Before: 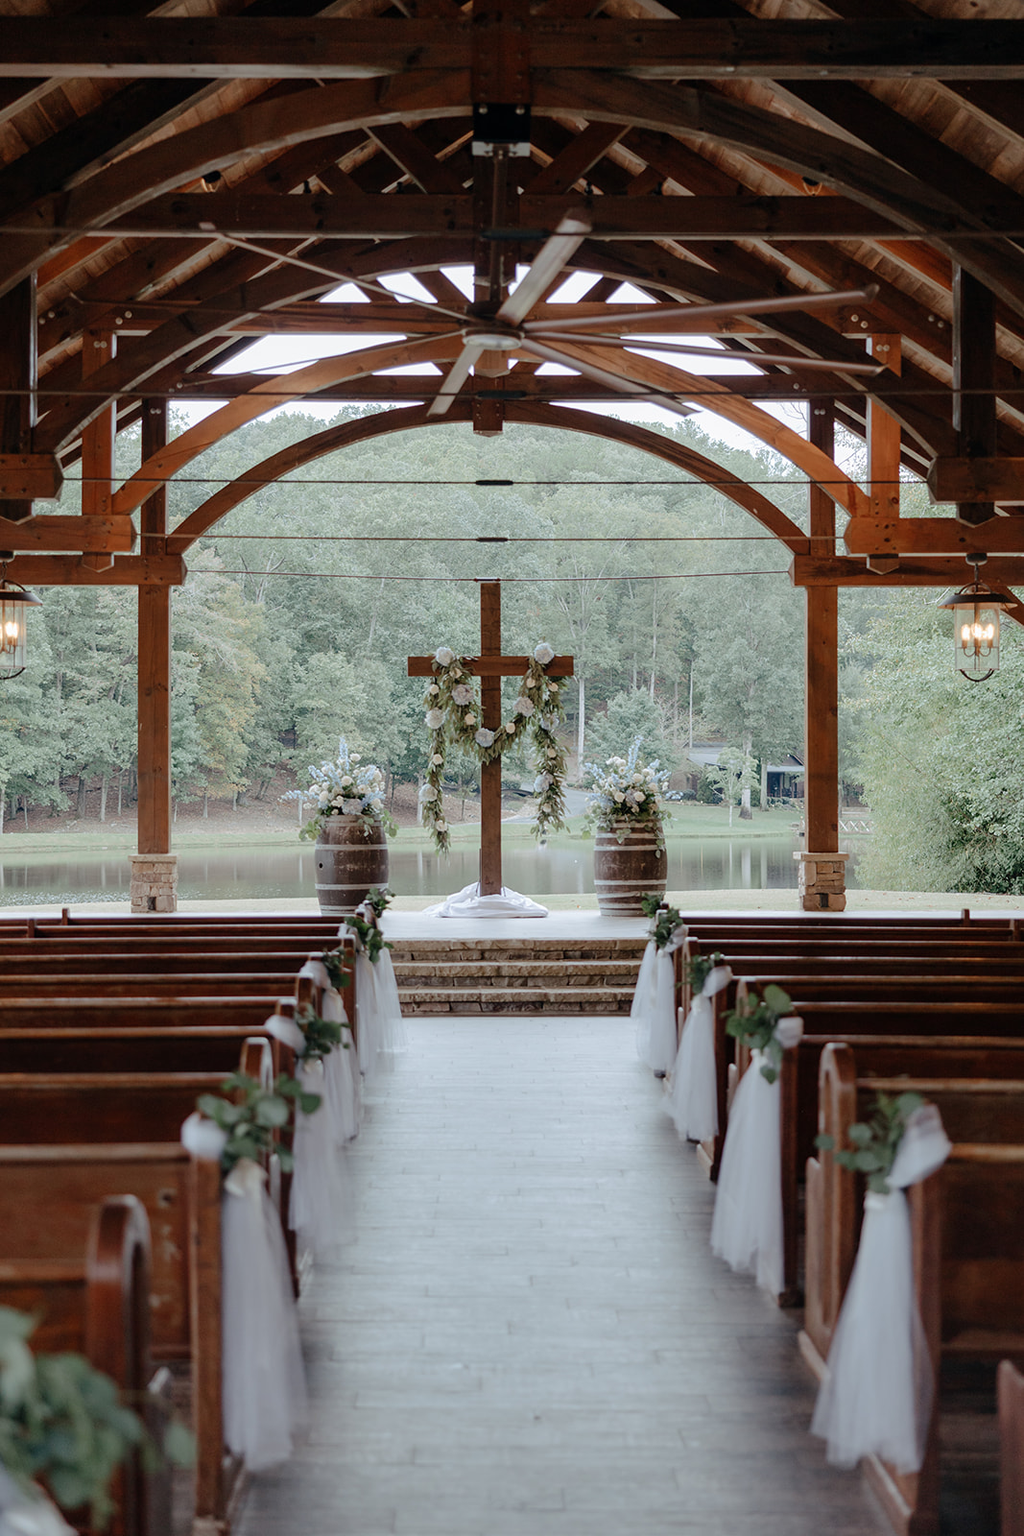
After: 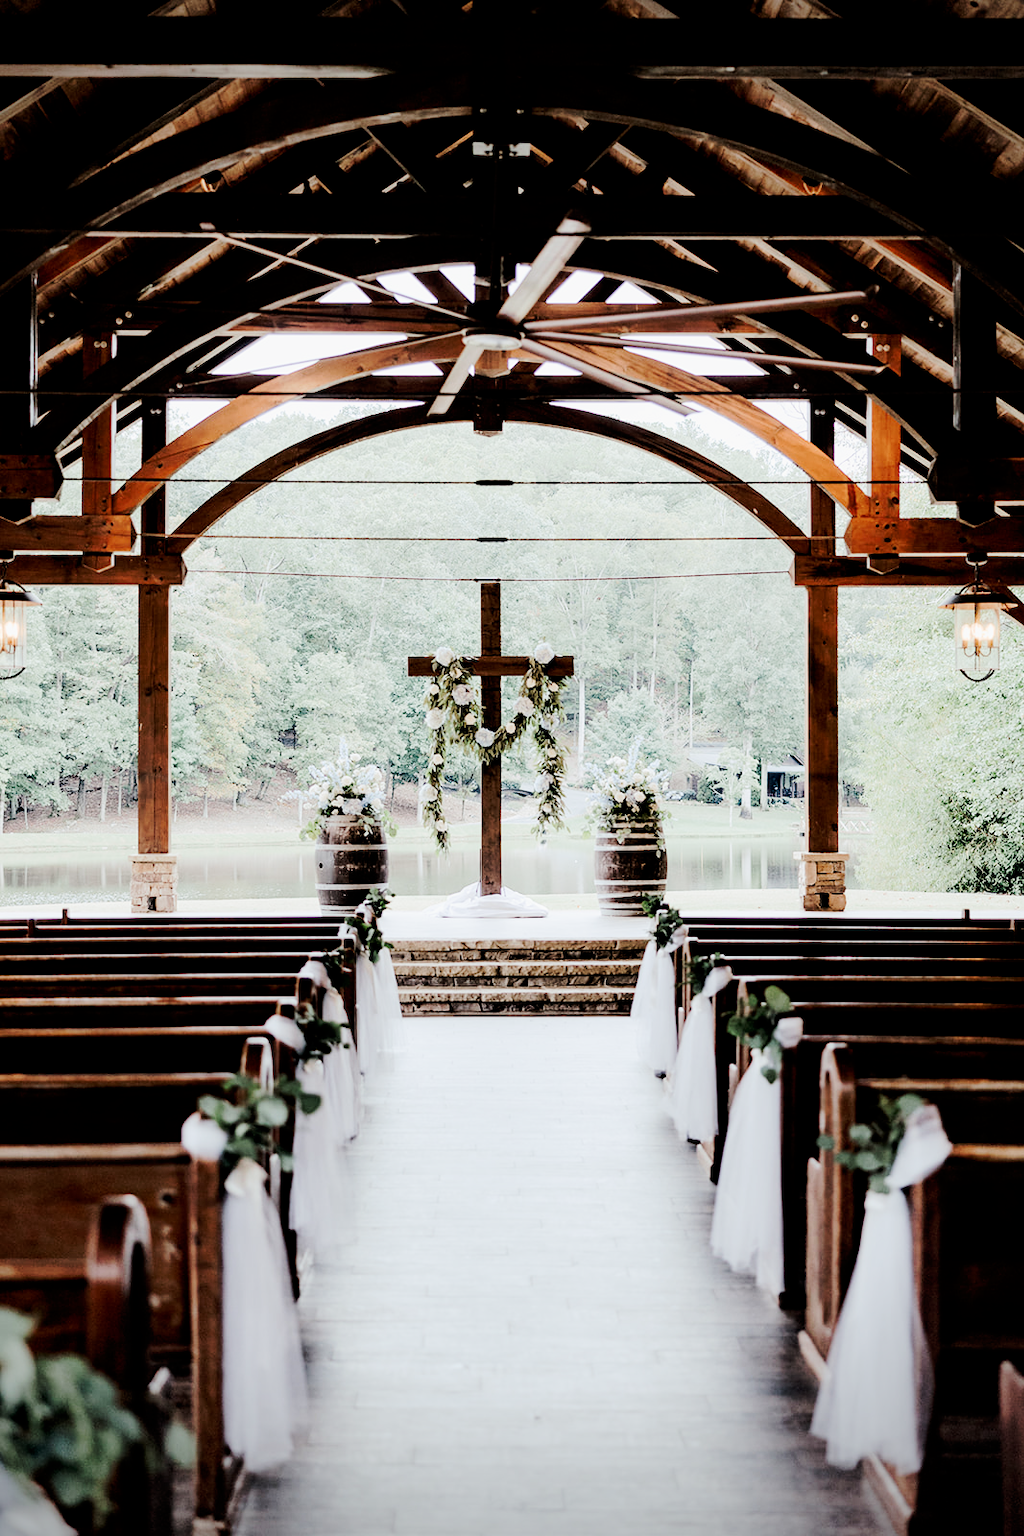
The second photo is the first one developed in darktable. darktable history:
exposure: black level correction 0.001, exposure 0.498 EV, compensate exposure bias true, compensate highlight preservation false
vignetting: brightness -0.598, saturation 0.001
filmic rgb: black relative exposure -5.02 EV, white relative exposure 3.98 EV, hardness 2.9, contrast 1.385, highlights saturation mix -29.67%
tone curve: curves: ch0 [(0, 0) (0.037, 0.011) (0.131, 0.108) (0.279, 0.279) (0.476, 0.554) (0.617, 0.693) (0.704, 0.77) (0.813, 0.852) (0.916, 0.924) (1, 0.993)]; ch1 [(0, 0) (0.318, 0.278) (0.444, 0.427) (0.493, 0.492) (0.508, 0.502) (0.534, 0.529) (0.562, 0.563) (0.626, 0.662) (0.746, 0.764) (1, 1)]; ch2 [(0, 0) (0.316, 0.292) (0.381, 0.37) (0.423, 0.448) (0.476, 0.492) (0.502, 0.498) (0.522, 0.518) (0.533, 0.532) (0.586, 0.631) (0.634, 0.663) (0.7, 0.7) (0.861, 0.808) (1, 0.951)], preserve colors none
tone equalizer: -8 EV -0.445 EV, -7 EV -0.399 EV, -6 EV -0.341 EV, -5 EV -0.235 EV, -3 EV 0.249 EV, -2 EV 0.305 EV, -1 EV 0.412 EV, +0 EV 0.421 EV, edges refinement/feathering 500, mask exposure compensation -1.57 EV, preserve details no
